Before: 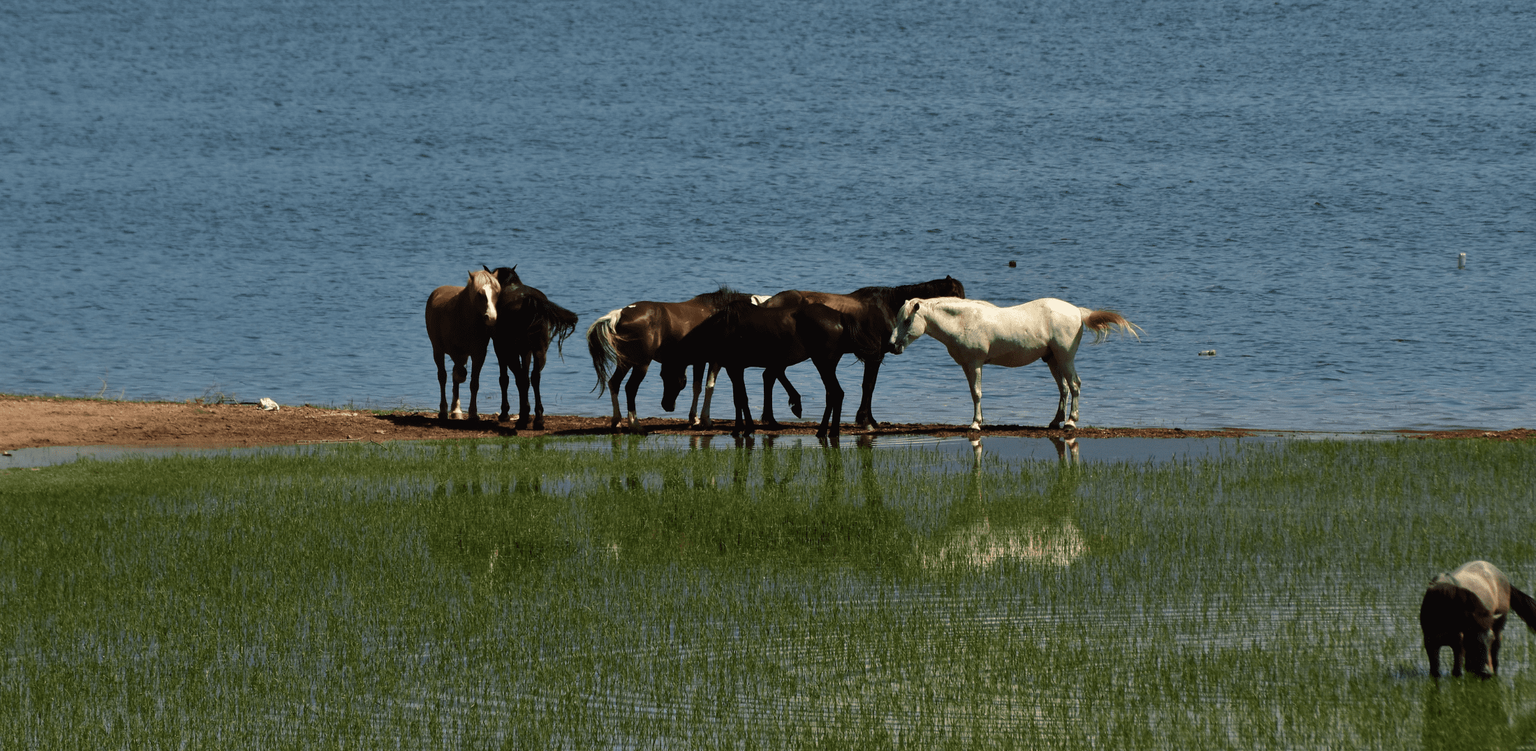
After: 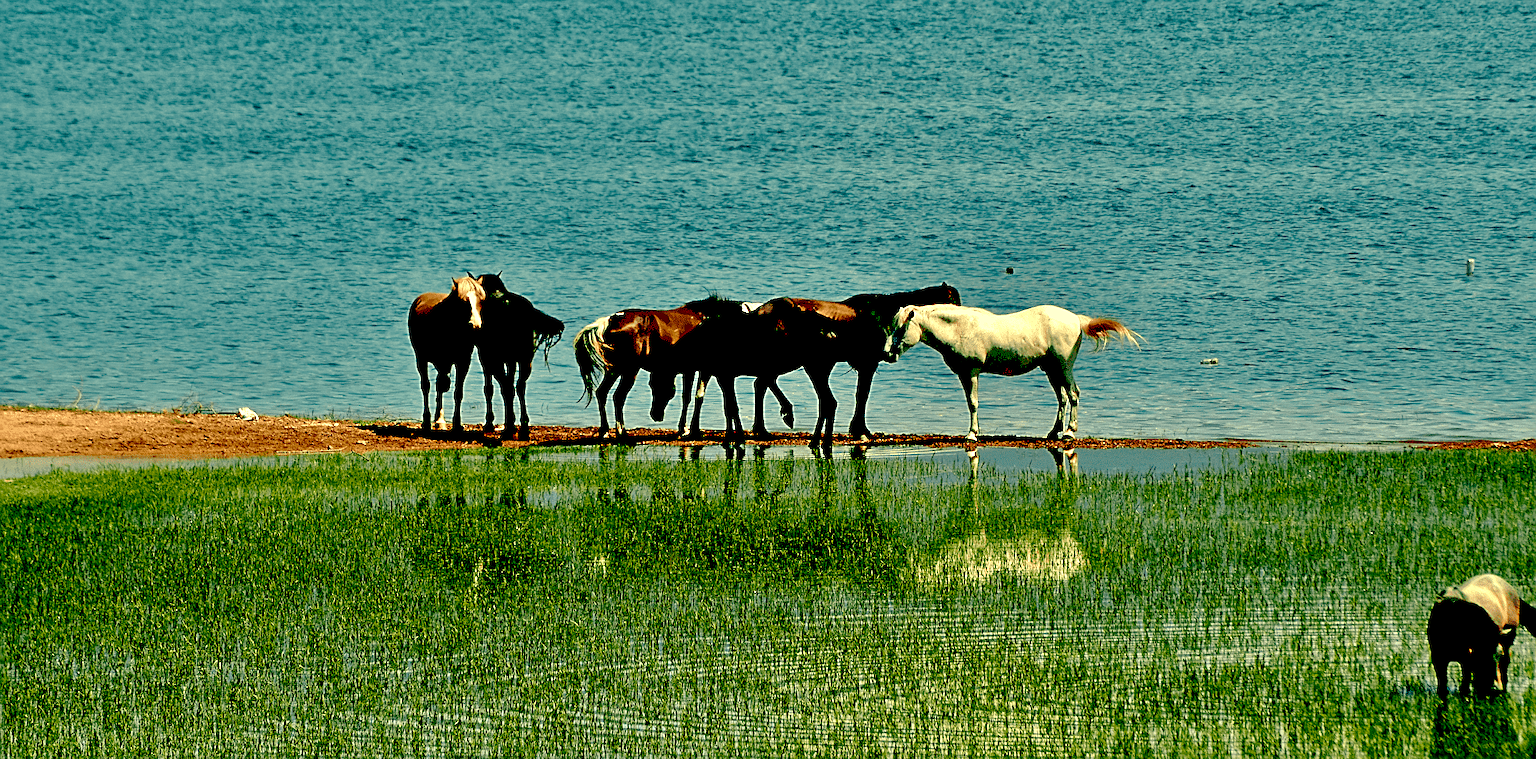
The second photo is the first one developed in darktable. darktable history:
sharpen: on, module defaults
color balance: mode lift, gamma, gain (sRGB), lift [1, 0.69, 1, 1], gamma [1, 1.482, 1, 1], gain [1, 1, 1, 0.802]
tone equalizer: -7 EV 0.15 EV, -6 EV 0.6 EV, -5 EV 1.15 EV, -4 EV 1.33 EV, -3 EV 1.15 EV, -2 EV 0.6 EV, -1 EV 0.15 EV, mask exposure compensation -0.5 EV
exposure: black level correction 0.04, exposure 0.5 EV, compensate highlight preservation false
crop and rotate: left 1.774%, right 0.633%, bottom 1.28%
